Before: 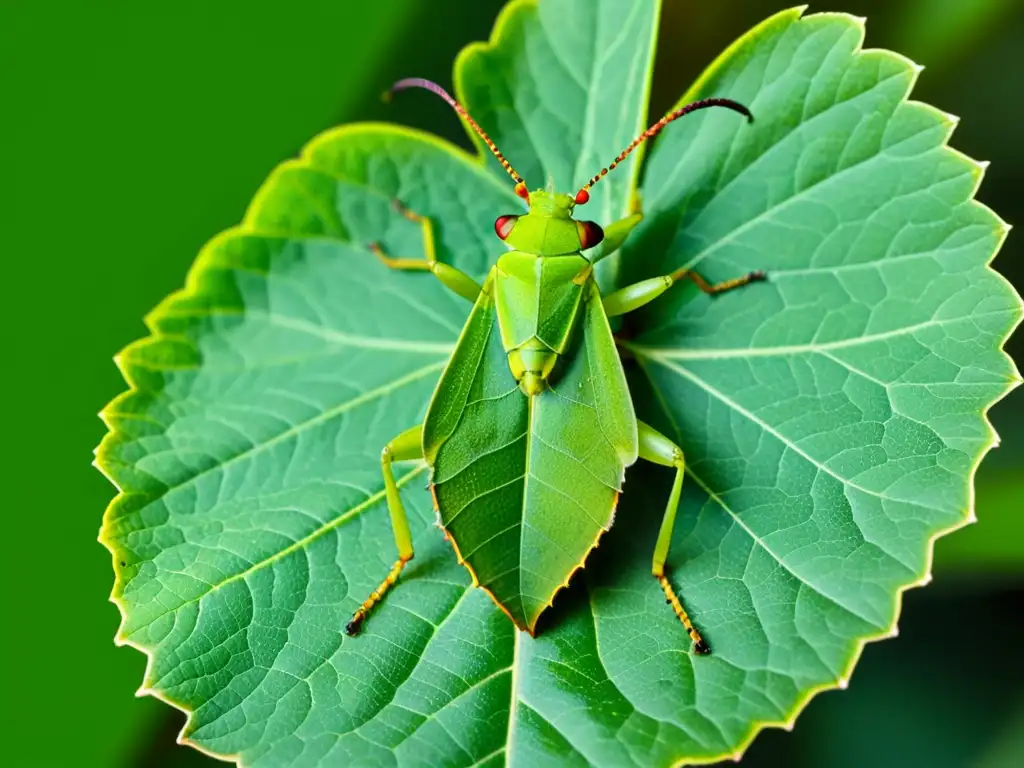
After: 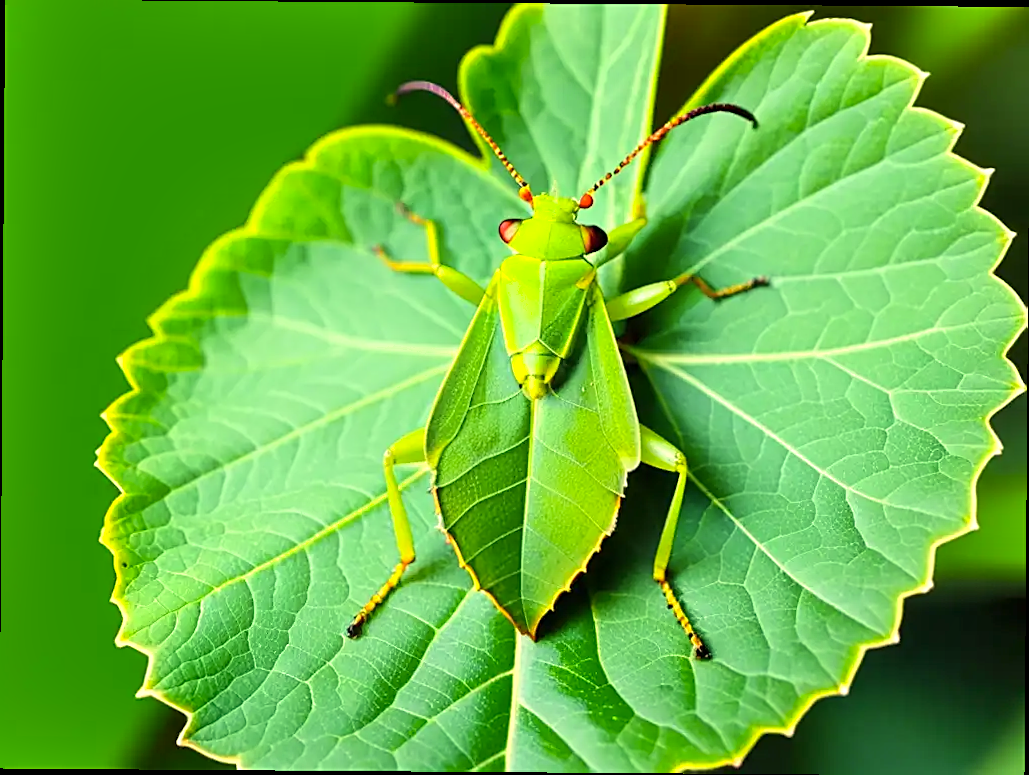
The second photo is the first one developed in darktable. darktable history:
shadows and highlights: highlights 70.89, soften with gaussian
color correction: highlights a* 1.47, highlights b* 17.95
exposure: exposure 0.401 EV, compensate highlight preservation false
sharpen: on, module defaults
crop and rotate: angle -0.421°
